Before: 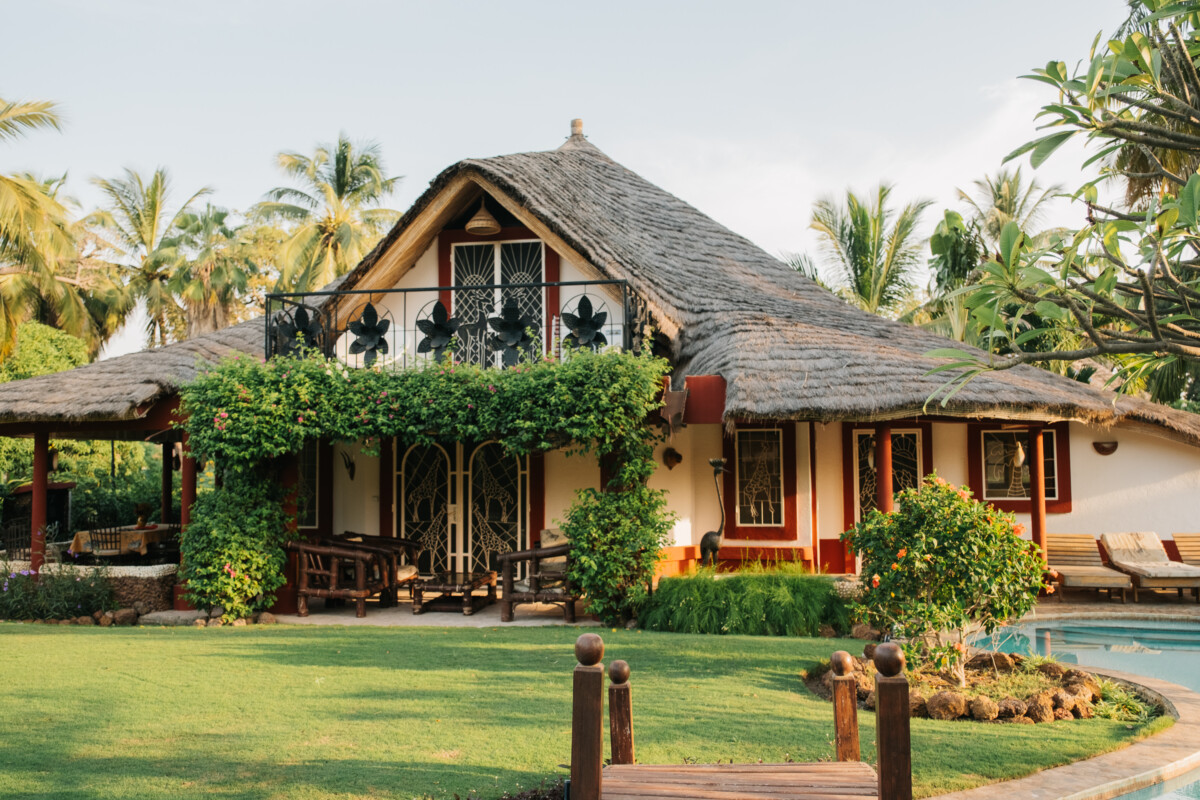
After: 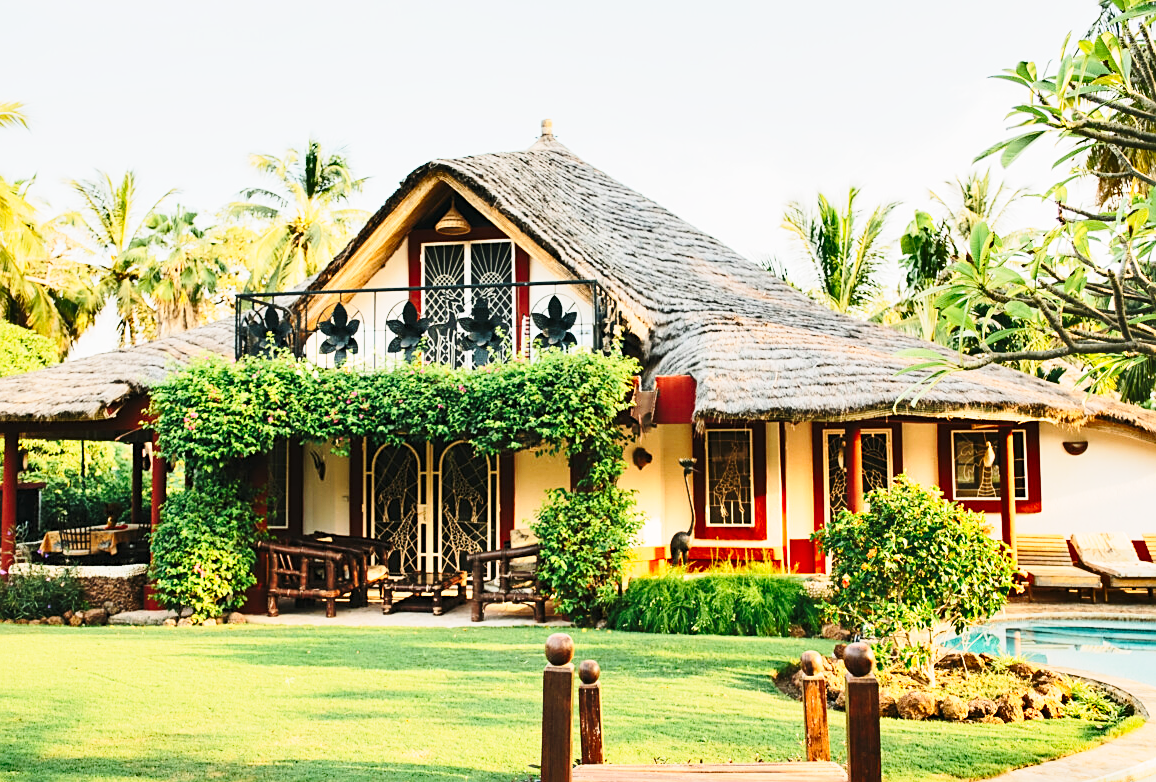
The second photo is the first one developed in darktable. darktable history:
base curve: curves: ch0 [(0, 0) (0.028, 0.03) (0.121, 0.232) (0.46, 0.748) (0.859, 0.968) (1, 1)], preserve colors none
shadows and highlights: shadows 43.71, white point adjustment -1.46, soften with gaussian
contrast brightness saturation: contrast 0.2, brightness 0.15, saturation 0.14
sharpen: on, module defaults
white balance: emerald 1
exposure: black level correction 0, exposure 0.7 EV, compensate exposure bias true, compensate highlight preservation false
crop and rotate: left 2.536%, right 1.107%, bottom 2.246%
